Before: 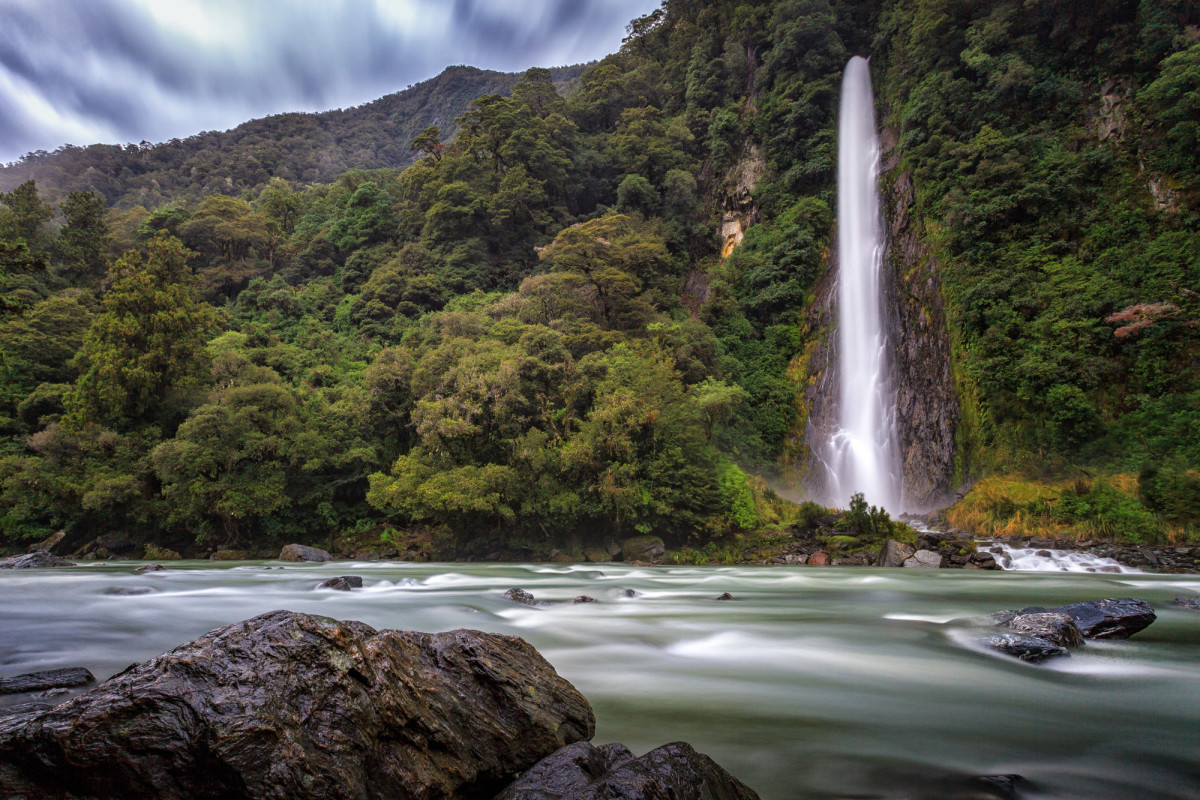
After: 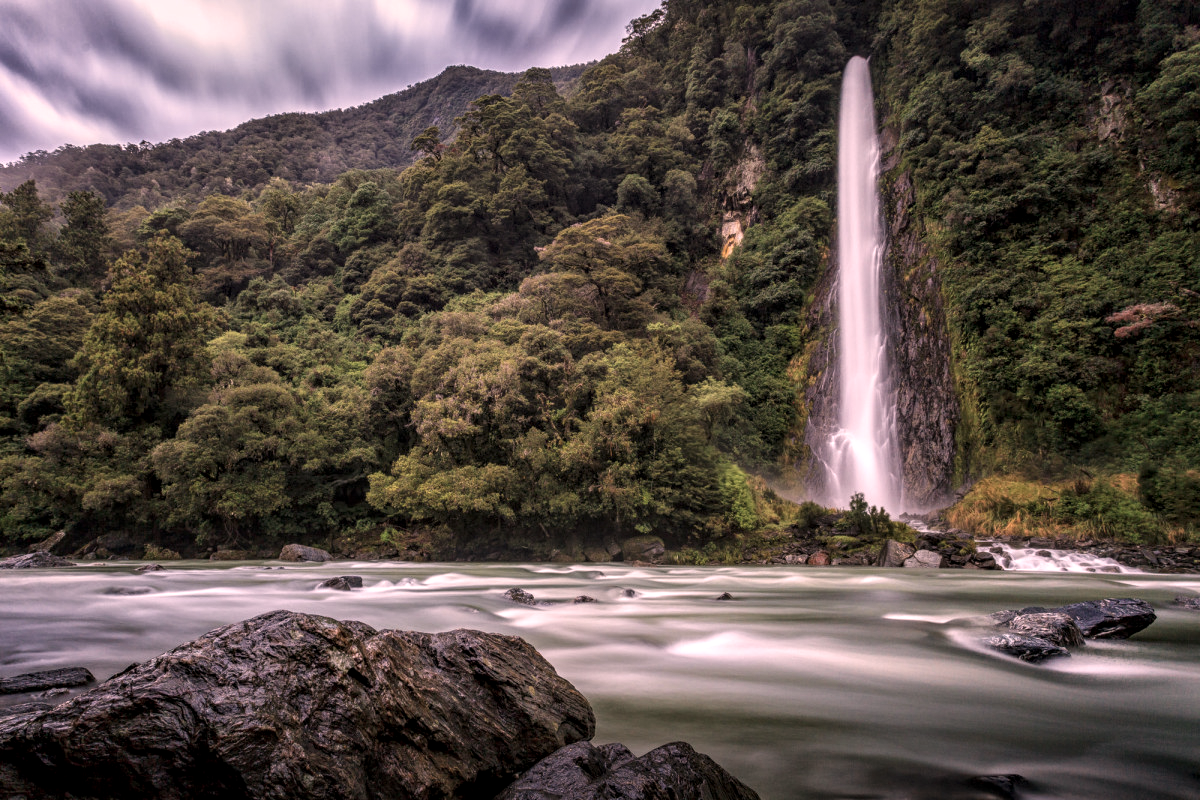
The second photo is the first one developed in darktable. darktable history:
contrast brightness saturation: contrast 0.102, saturation -0.297
local contrast: detail 130%
color correction: highlights a* 14.64, highlights b* 4.82
